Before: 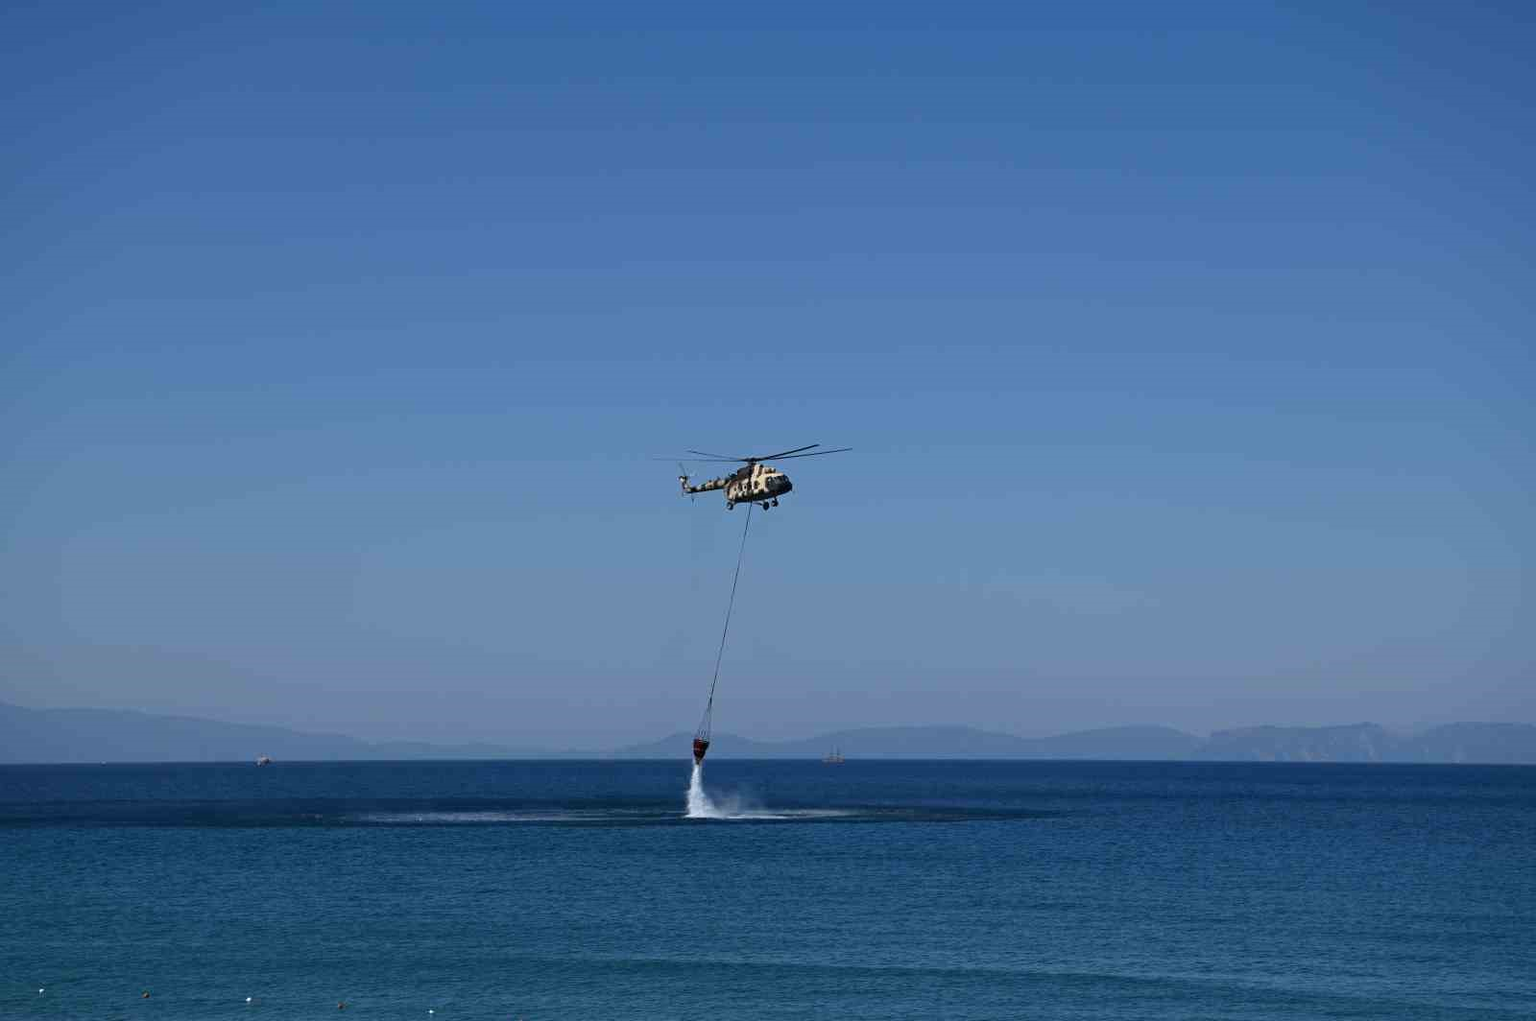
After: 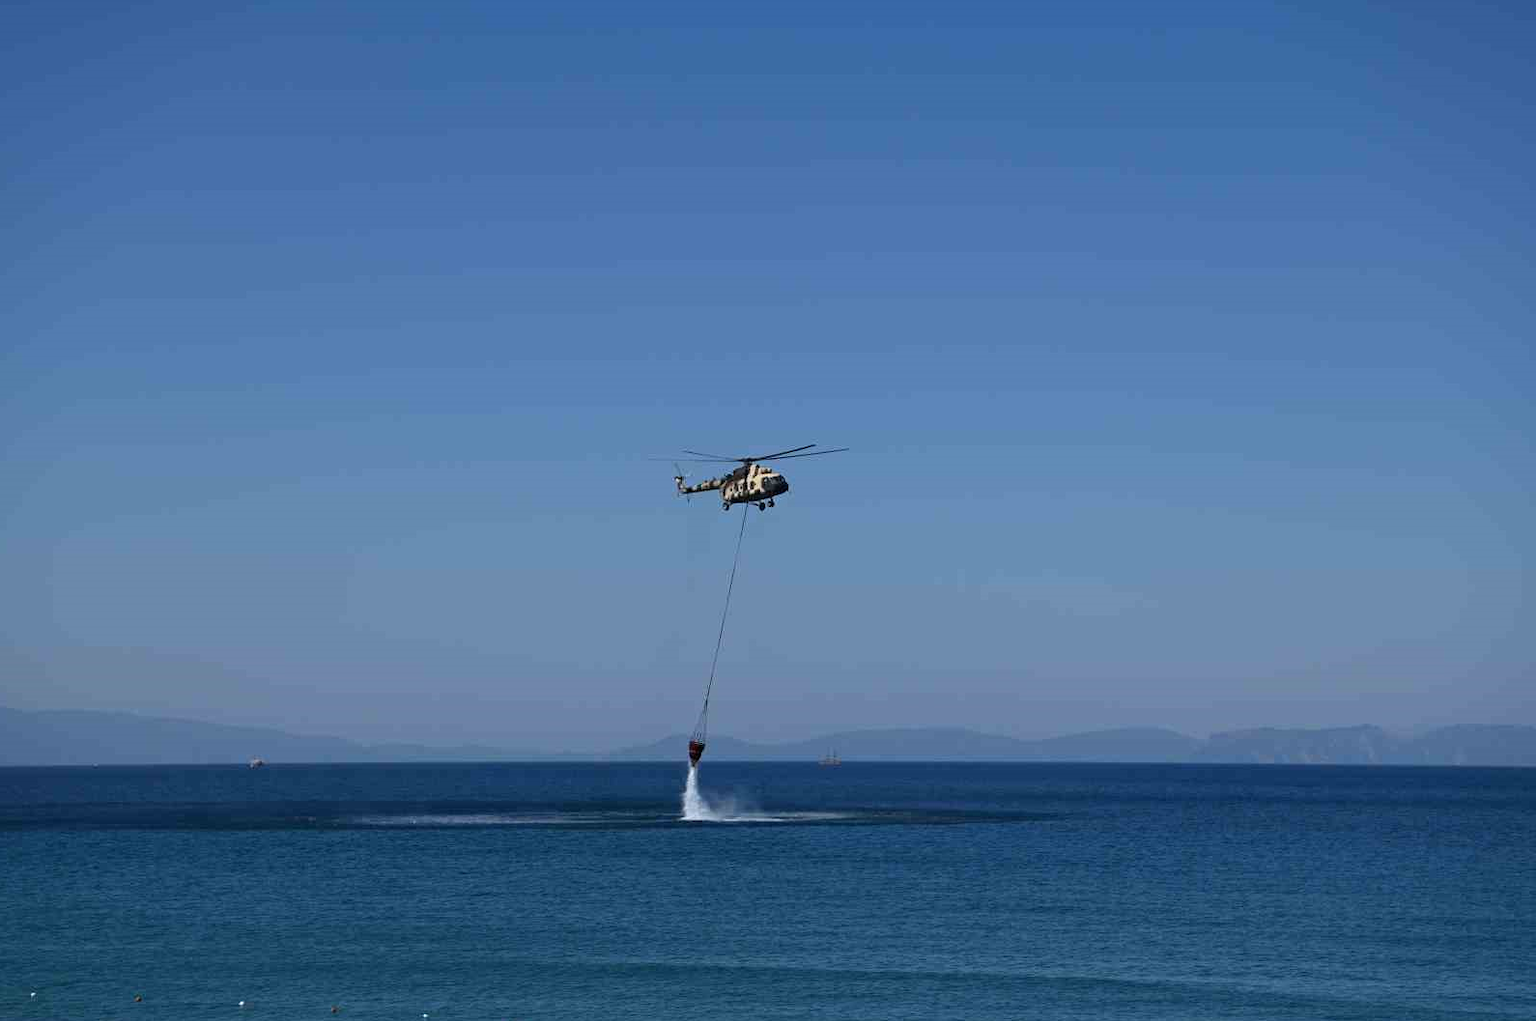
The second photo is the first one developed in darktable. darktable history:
crop and rotate: left 0.58%, top 0.36%, bottom 0.235%
